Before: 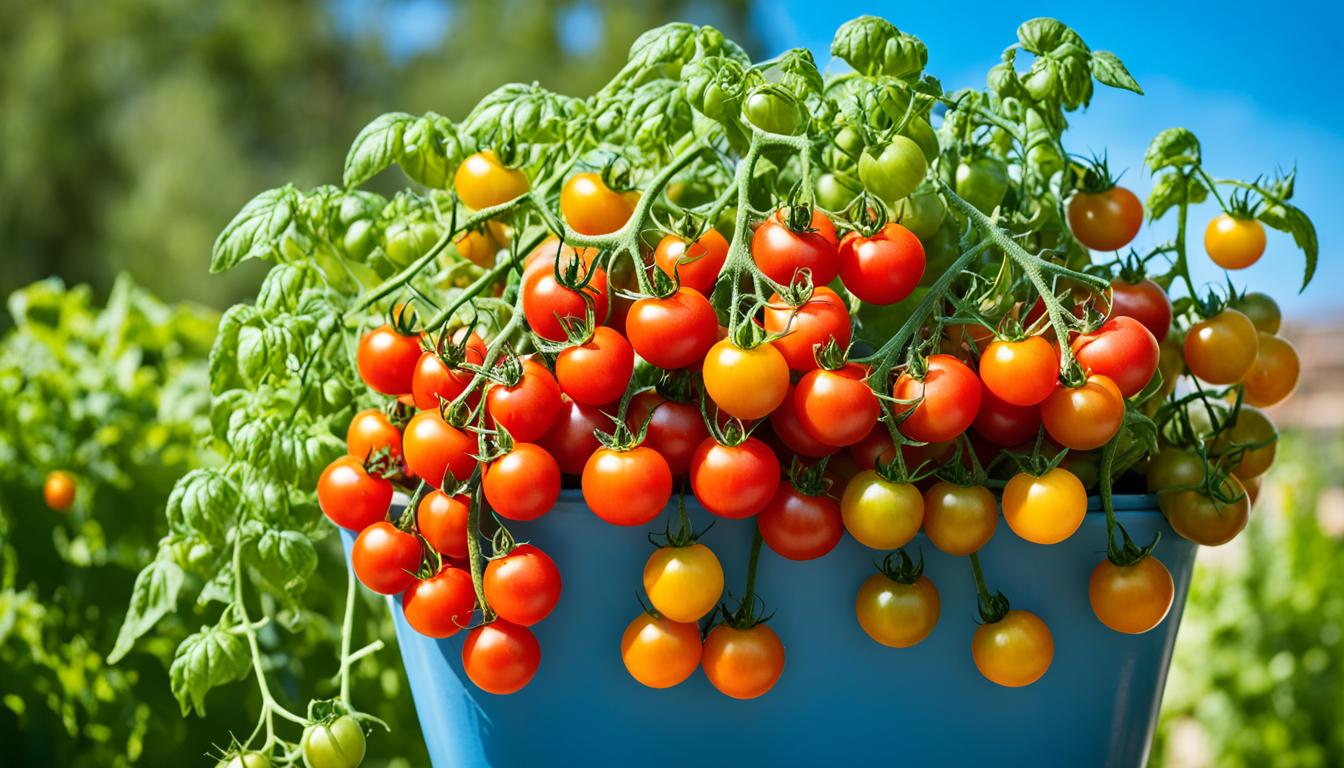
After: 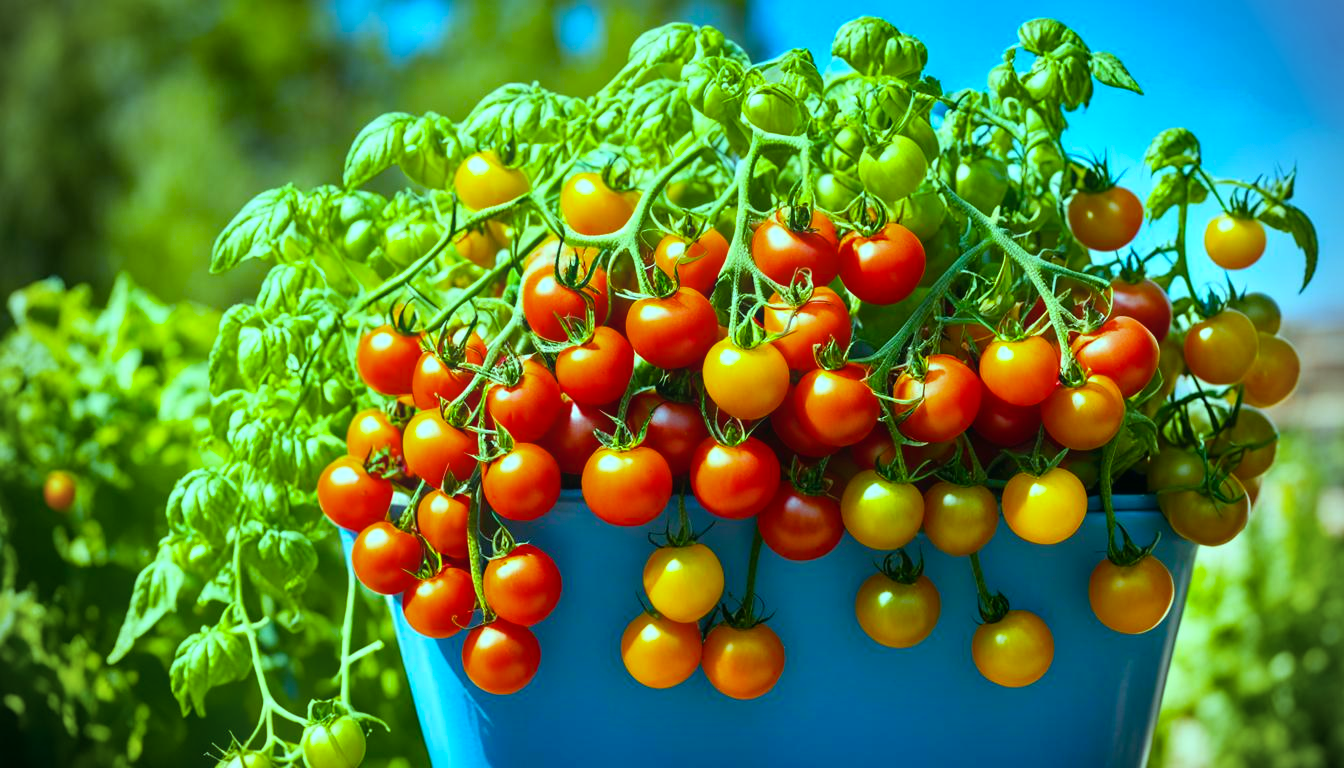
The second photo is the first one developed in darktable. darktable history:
color balance: mode lift, gamma, gain (sRGB), lift [0.997, 0.979, 1.021, 1.011], gamma [1, 1.084, 0.916, 0.998], gain [1, 0.87, 1.13, 1.101], contrast 4.55%, contrast fulcrum 38.24%, output saturation 104.09%
vignetting: on, module defaults
color balance rgb: perceptual saturation grading › global saturation 30%, global vibrance 20%
bloom: size 9%, threshold 100%, strength 7%
